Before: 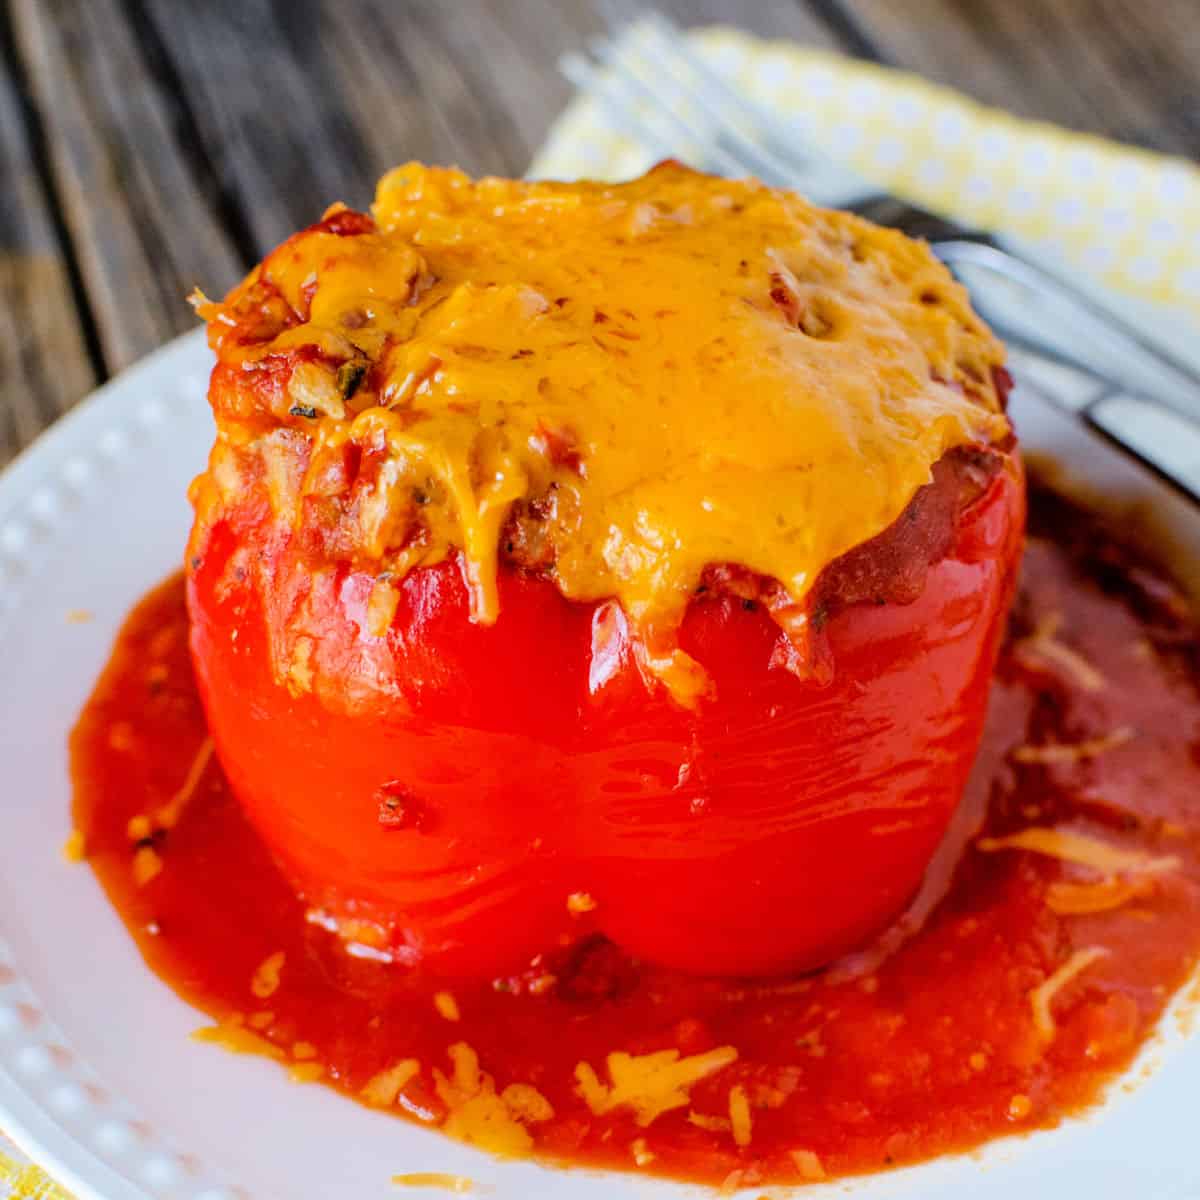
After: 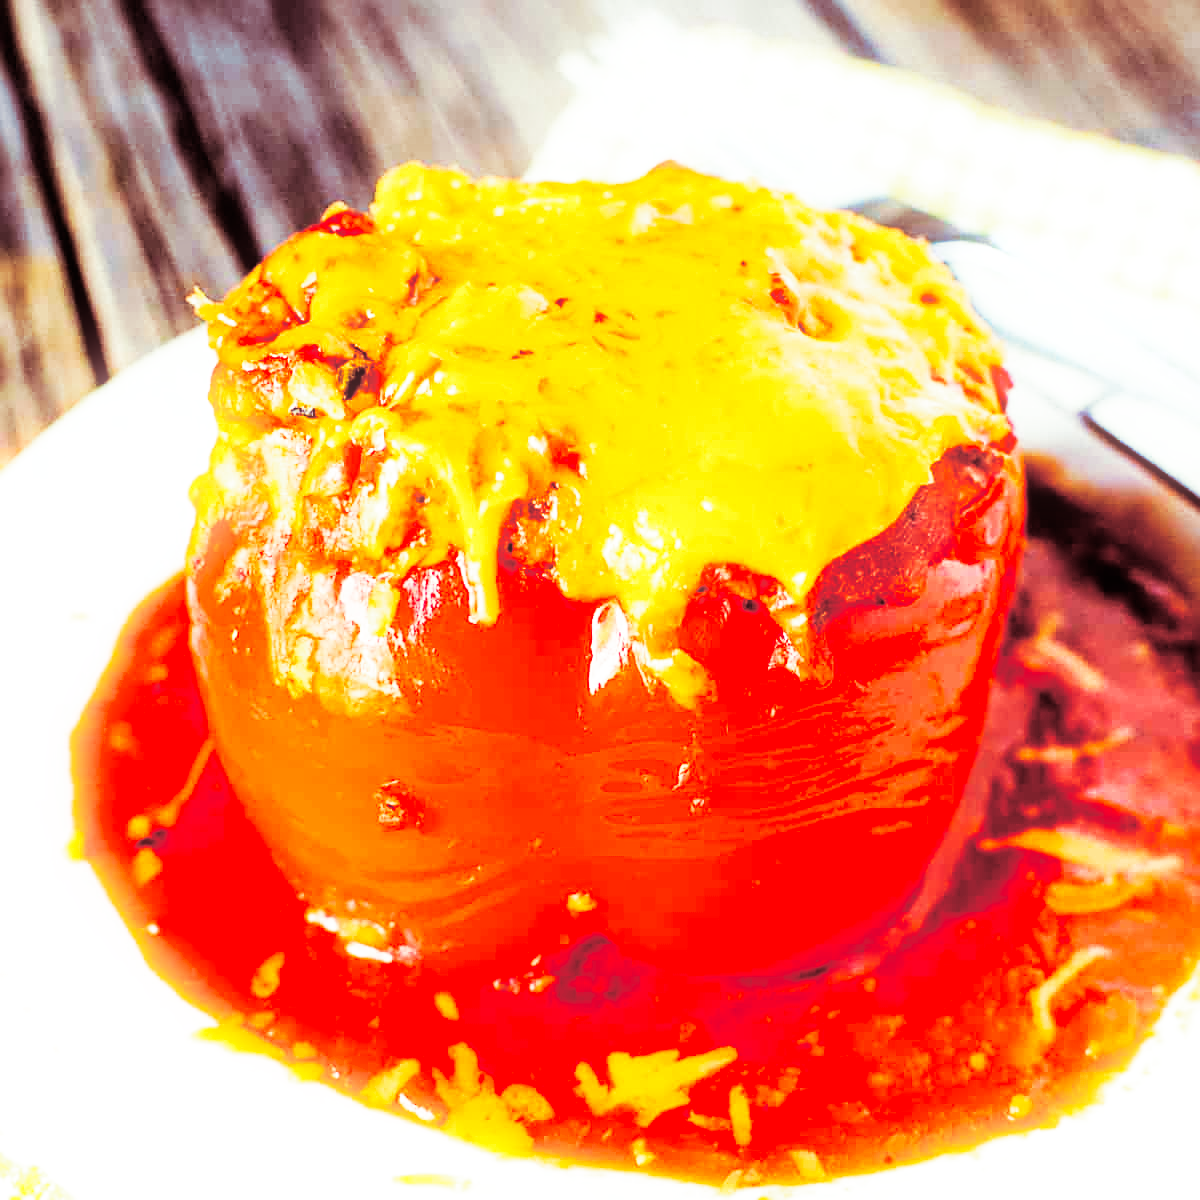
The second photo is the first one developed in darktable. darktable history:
base curve: curves: ch0 [(0, 0) (0.007, 0.004) (0.027, 0.03) (0.046, 0.07) (0.207, 0.54) (0.442, 0.872) (0.673, 0.972) (1, 1)], preserve colors none
split-toning: compress 20%
exposure: black level correction 0.001, exposure 0.191 EV, compensate highlight preservation false
sharpen: on, module defaults
bloom: size 9%, threshold 100%, strength 7%
